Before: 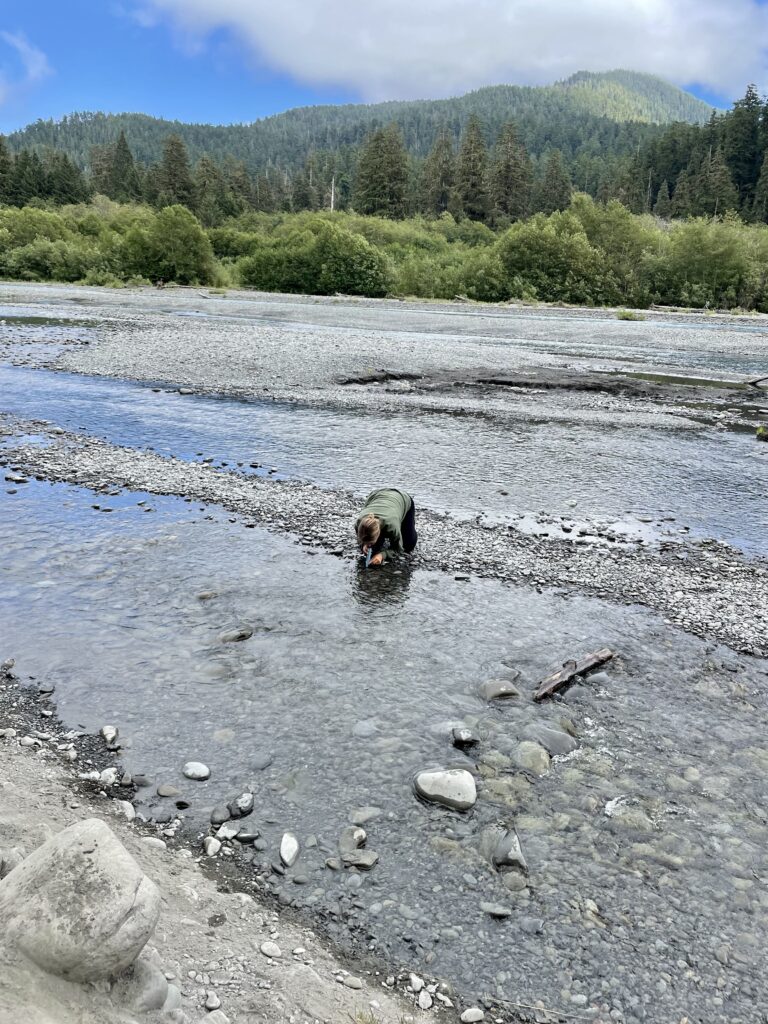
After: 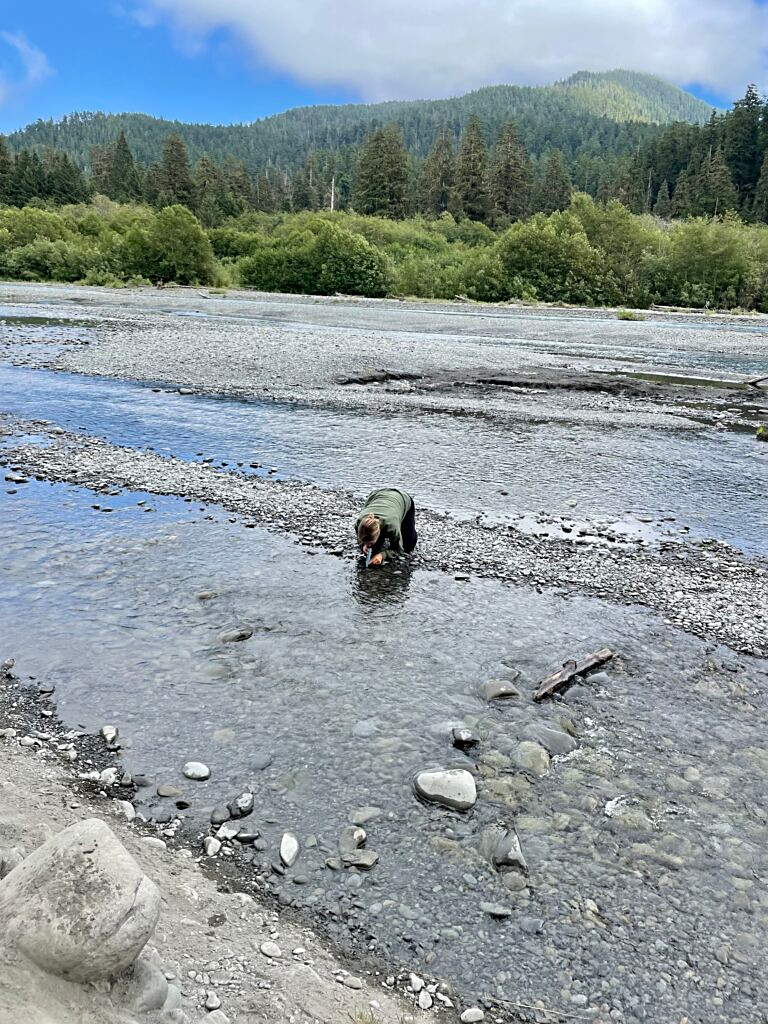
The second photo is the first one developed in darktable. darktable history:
sharpen: radius 1.905, amount 0.416, threshold 1.146
